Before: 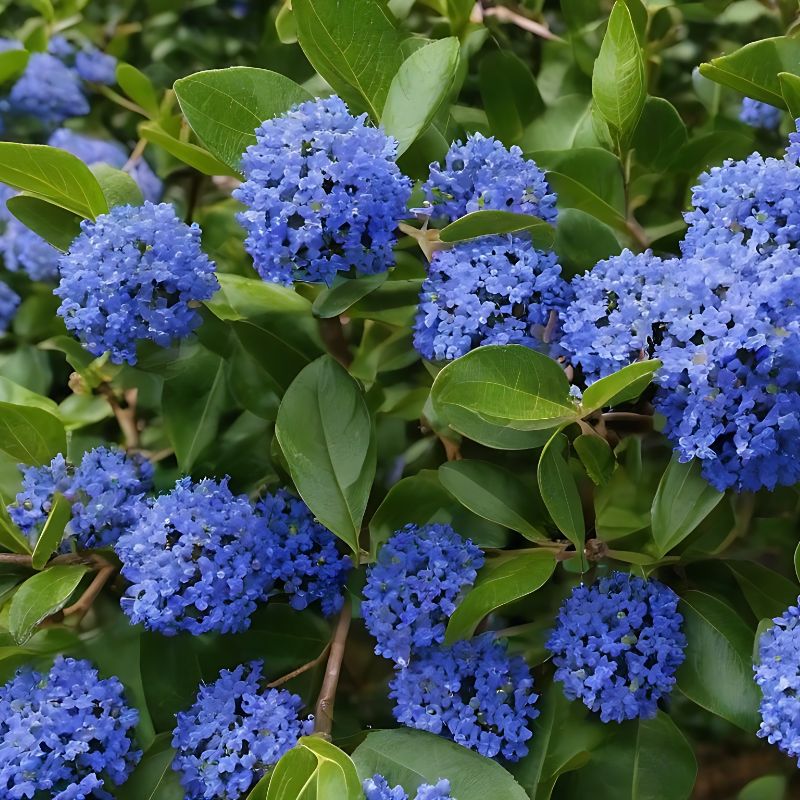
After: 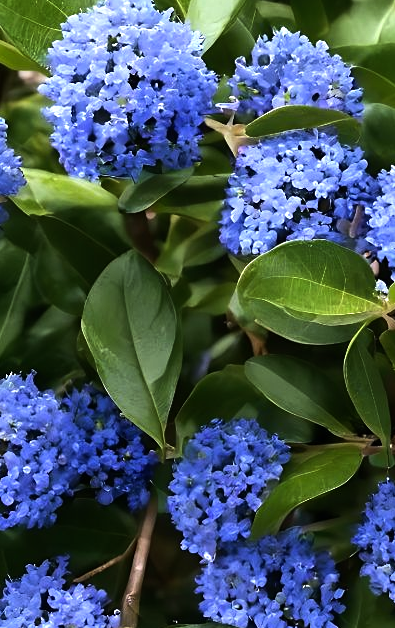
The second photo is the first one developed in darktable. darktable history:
crop and rotate: angle 0.02°, left 24.353%, top 13.219%, right 26.156%, bottom 8.224%
tone equalizer: -8 EV -1.08 EV, -7 EV -1.01 EV, -6 EV -0.867 EV, -5 EV -0.578 EV, -3 EV 0.578 EV, -2 EV 0.867 EV, -1 EV 1.01 EV, +0 EV 1.08 EV, edges refinement/feathering 500, mask exposure compensation -1.57 EV, preserve details no
